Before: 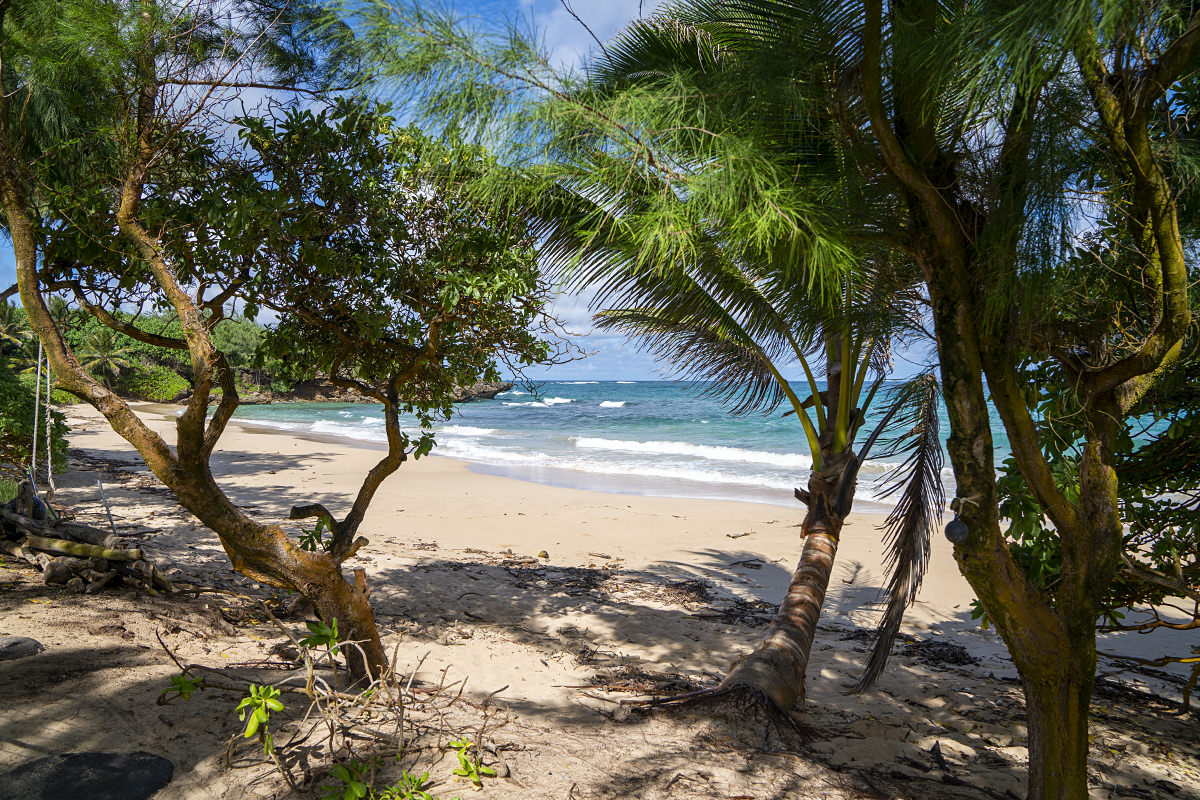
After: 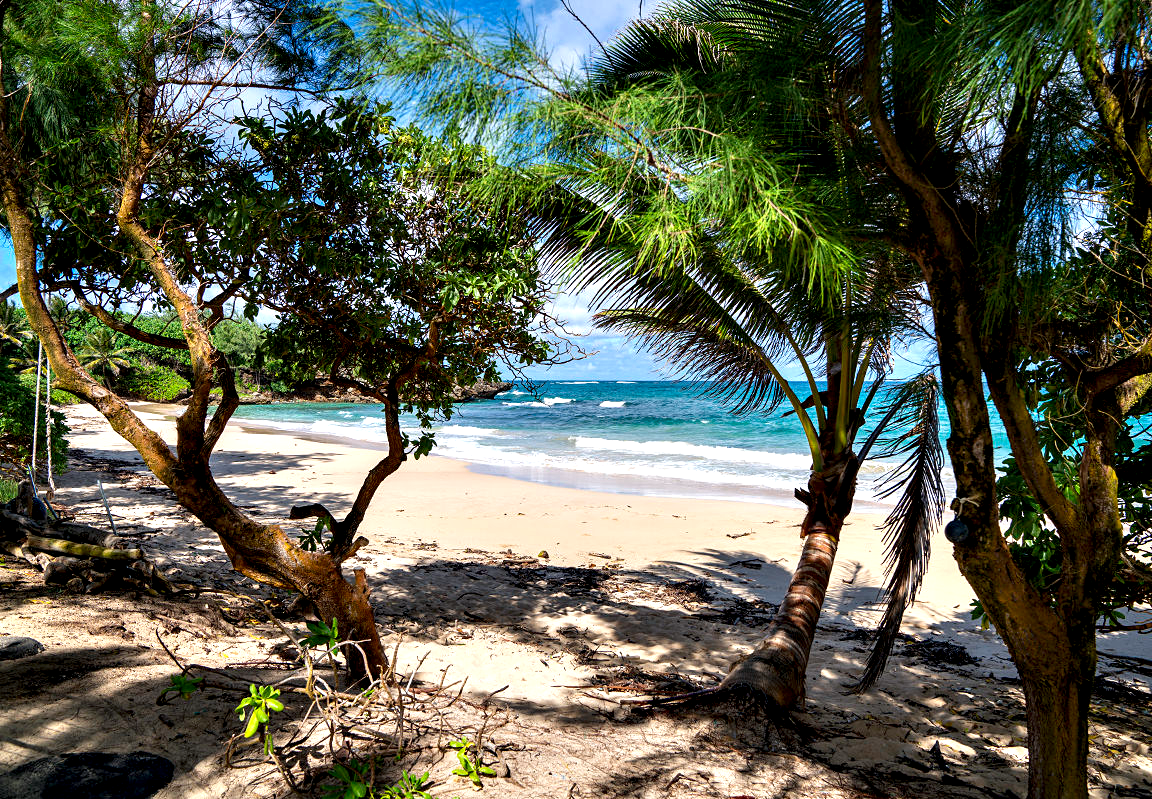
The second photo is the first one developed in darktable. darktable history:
crop: right 3.954%, bottom 0.026%
contrast equalizer: y [[0.6 ×6], [0.55 ×6], [0 ×6], [0 ×6], [0 ×6]]
